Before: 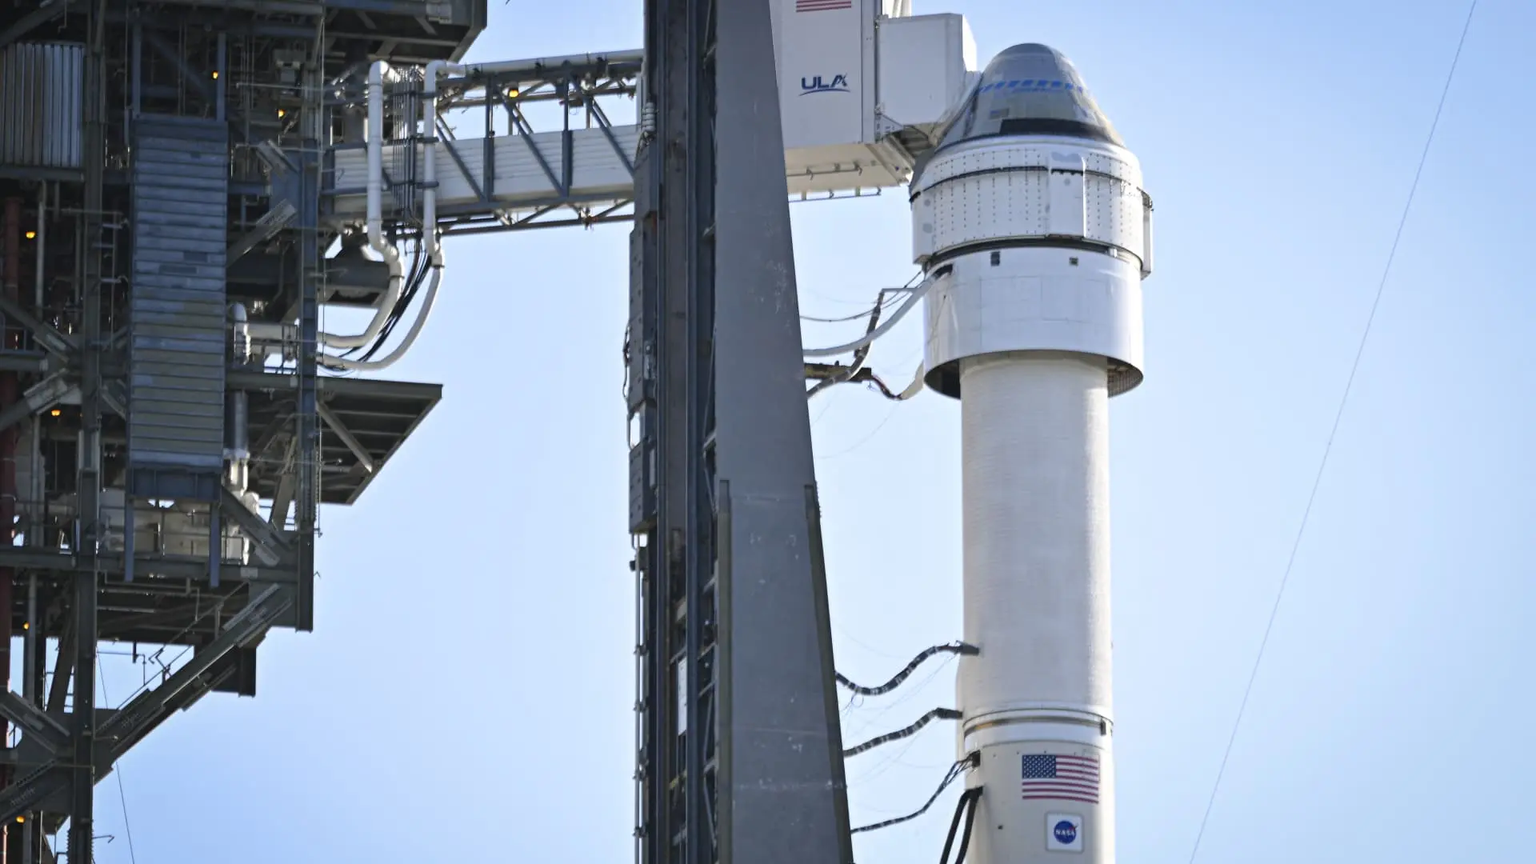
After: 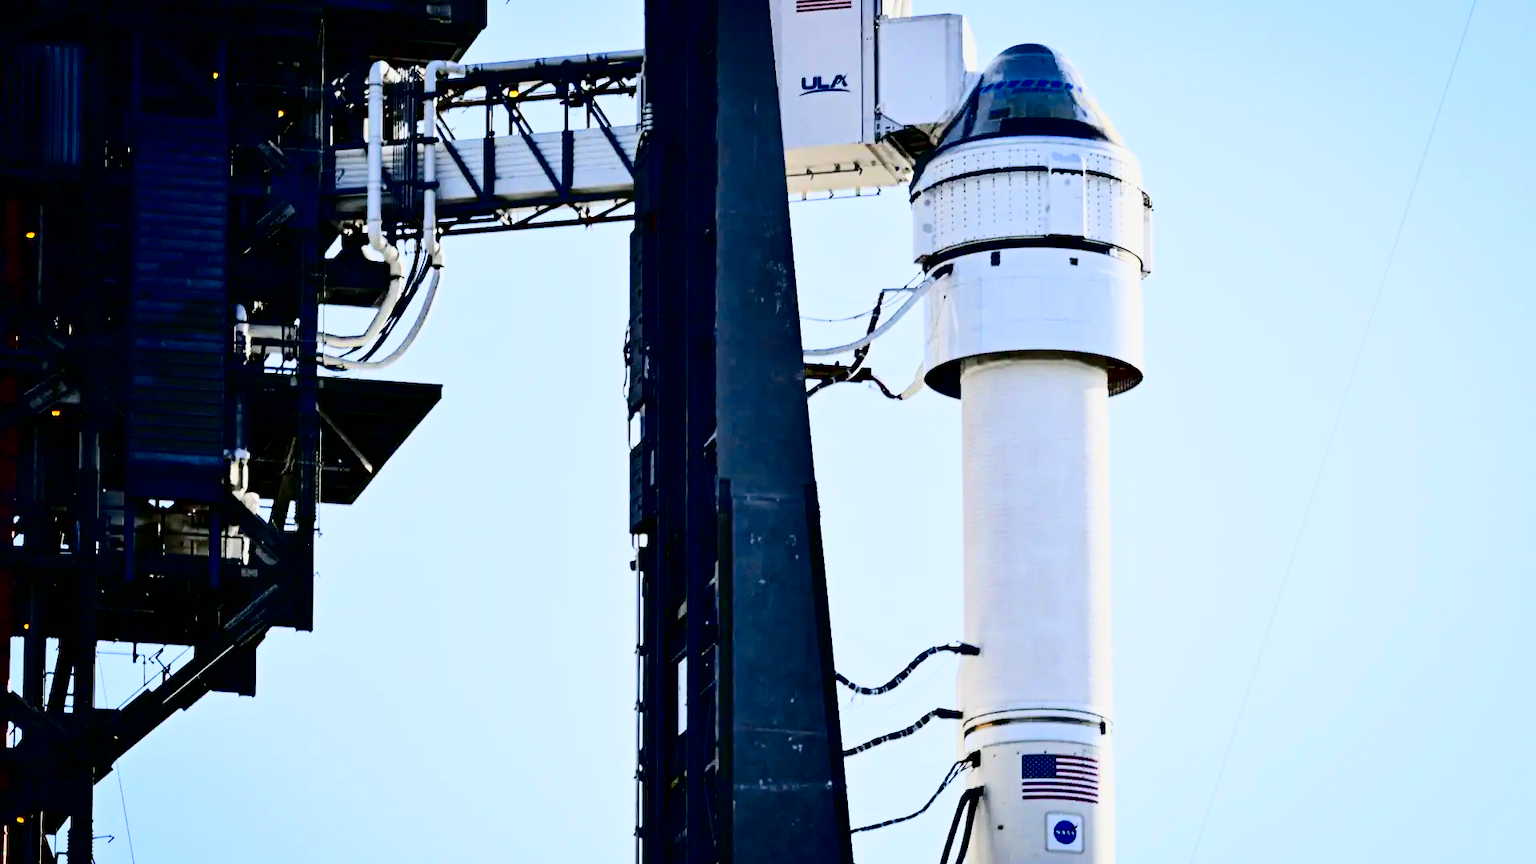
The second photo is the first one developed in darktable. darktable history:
contrast brightness saturation: contrast 0.77, brightness -1, saturation 1
exposure: exposure 0.766 EV, compensate highlight preservation false
filmic rgb: black relative exposure -7.15 EV, white relative exposure 5.36 EV, hardness 3.02
